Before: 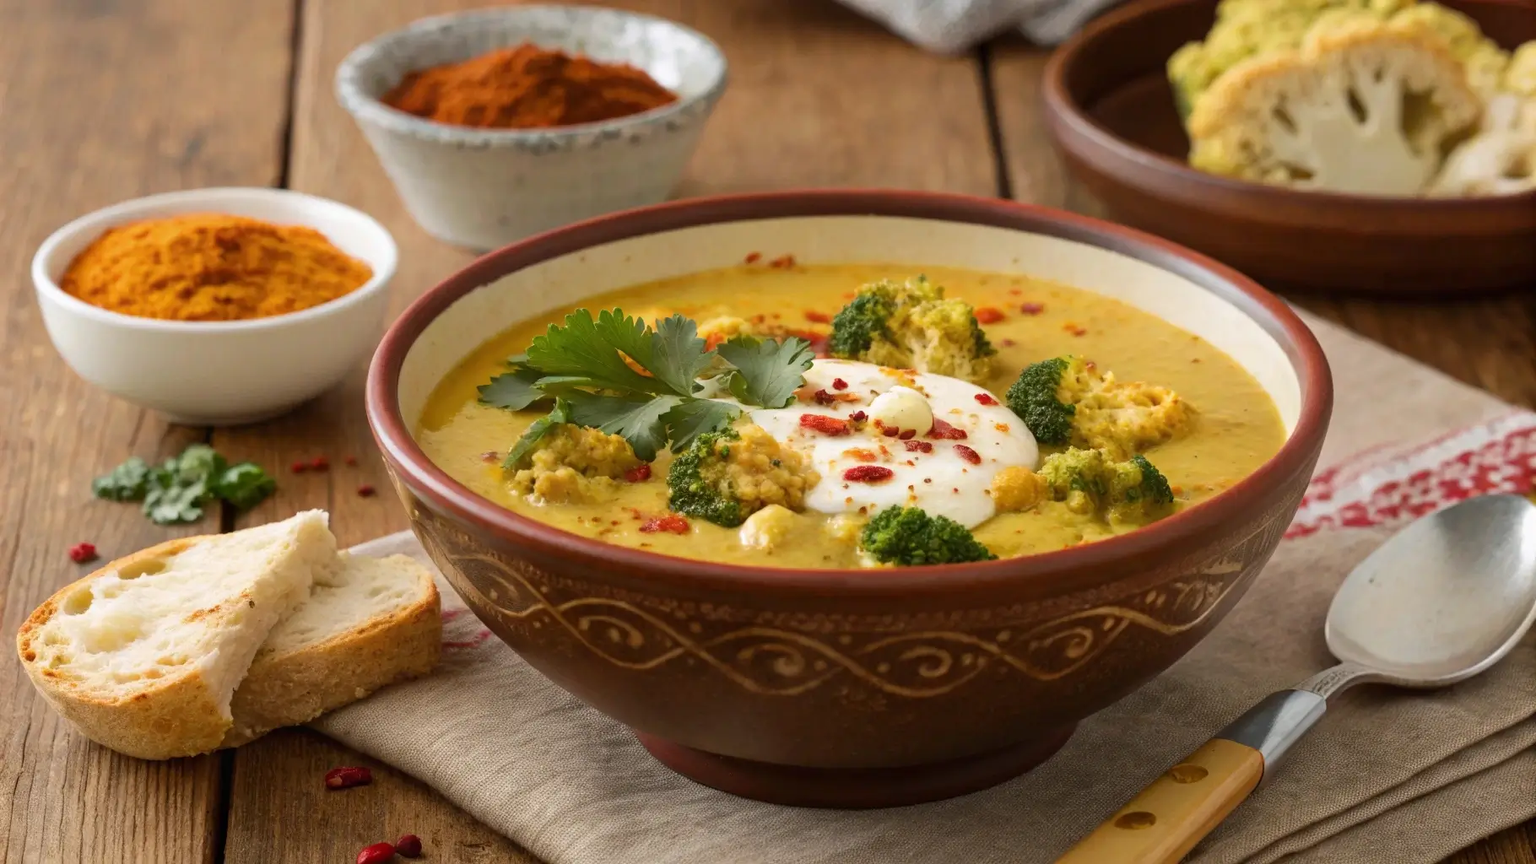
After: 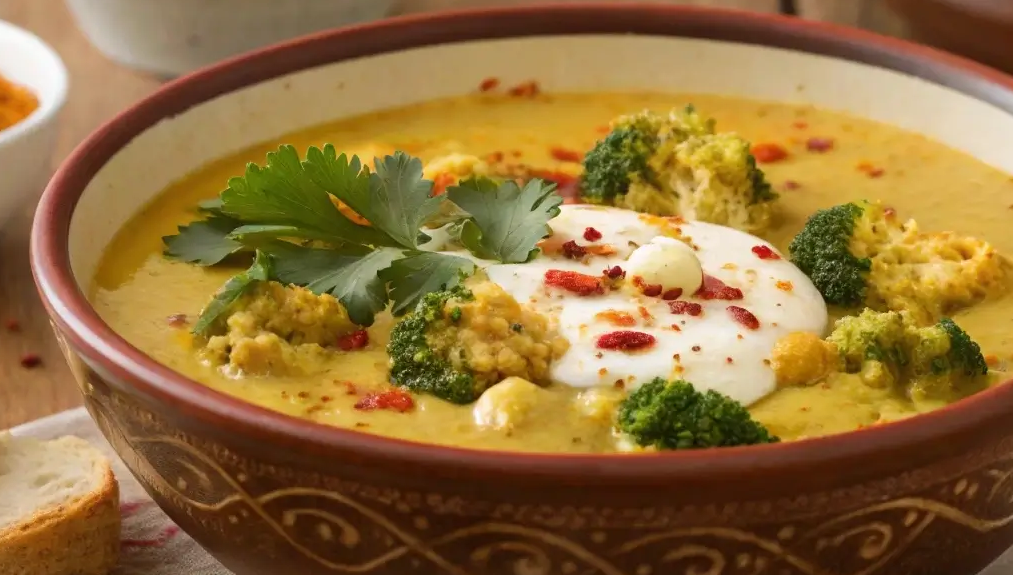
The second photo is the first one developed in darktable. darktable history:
crop and rotate: left 22.161%, top 21.625%, right 22.162%, bottom 22.145%
